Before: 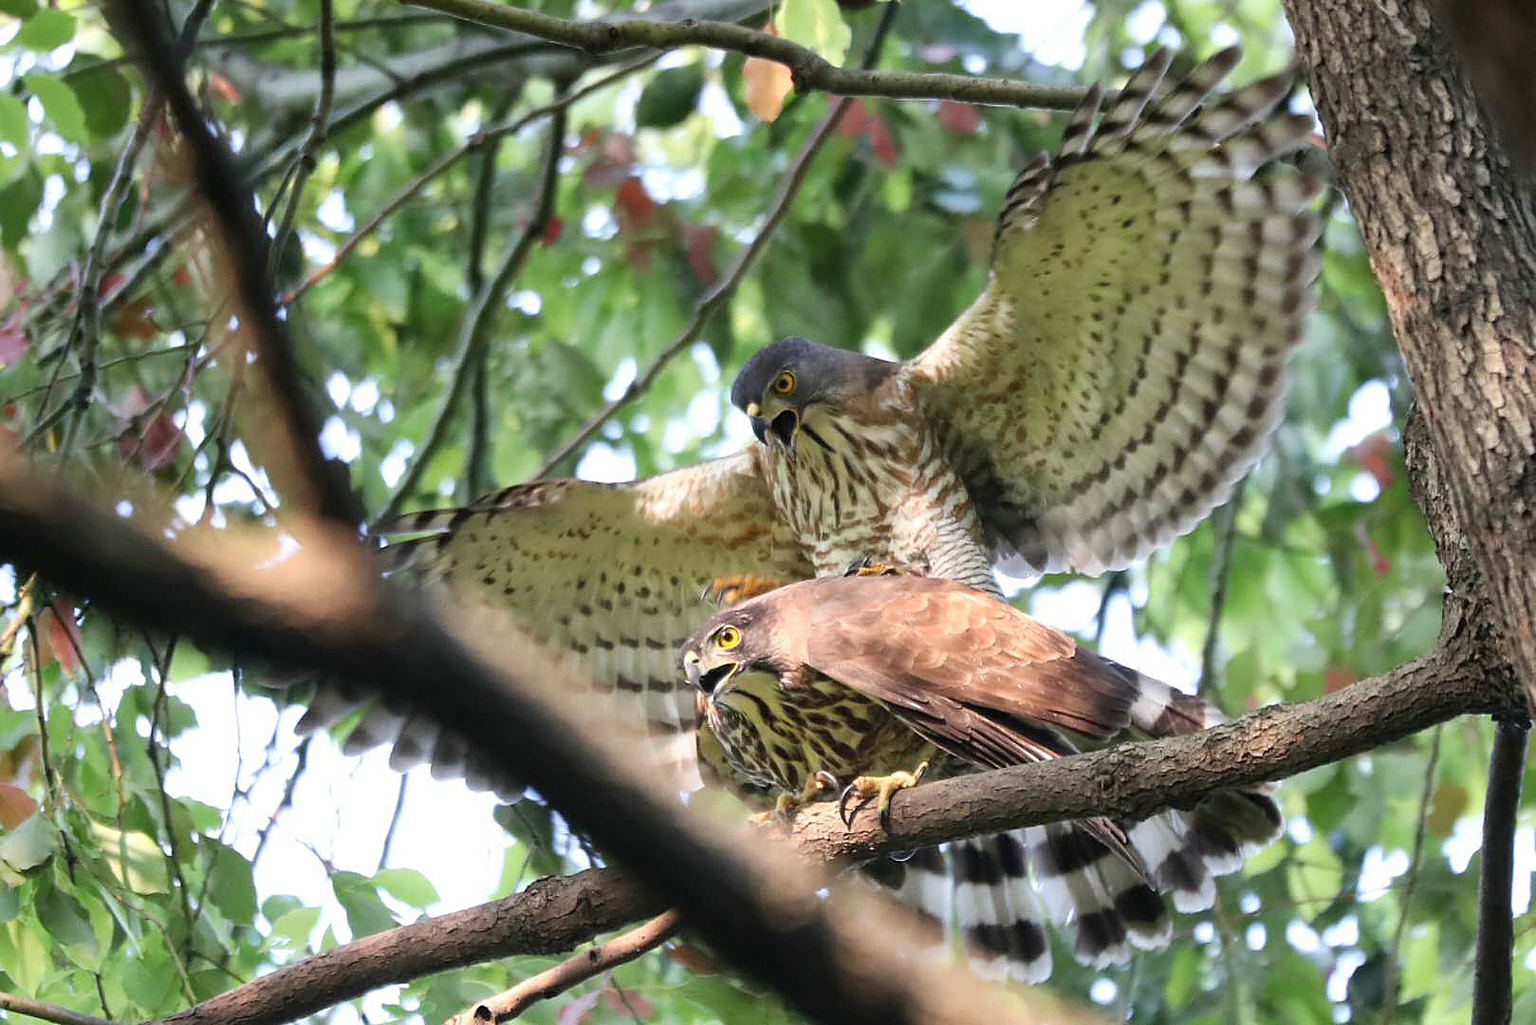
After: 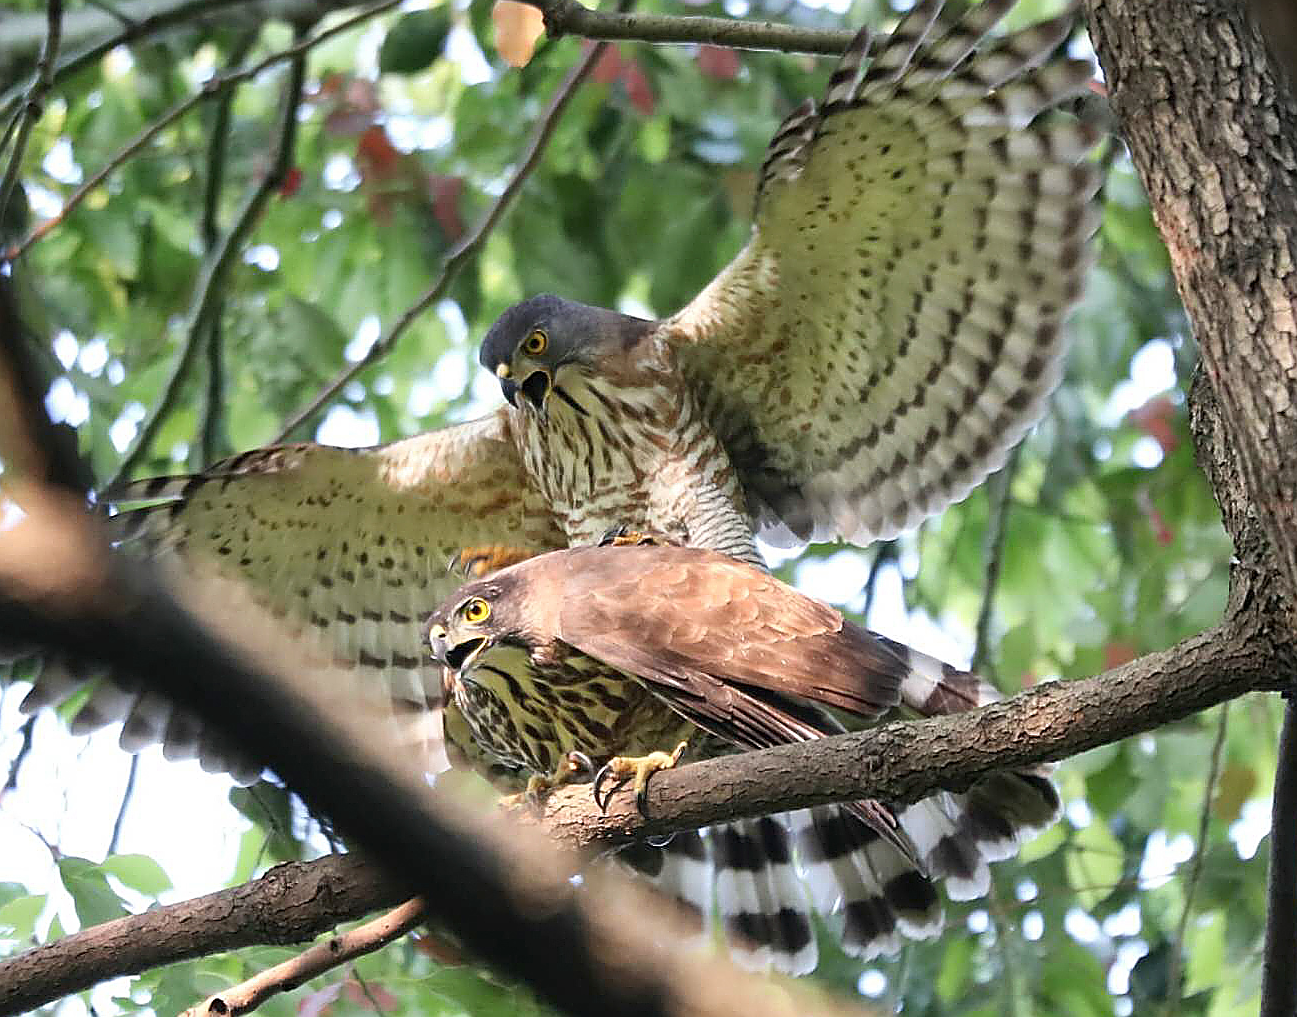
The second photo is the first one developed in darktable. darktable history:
crop and rotate: left 18.013%, top 5.741%, right 1.839%
sharpen: amount 0.497
